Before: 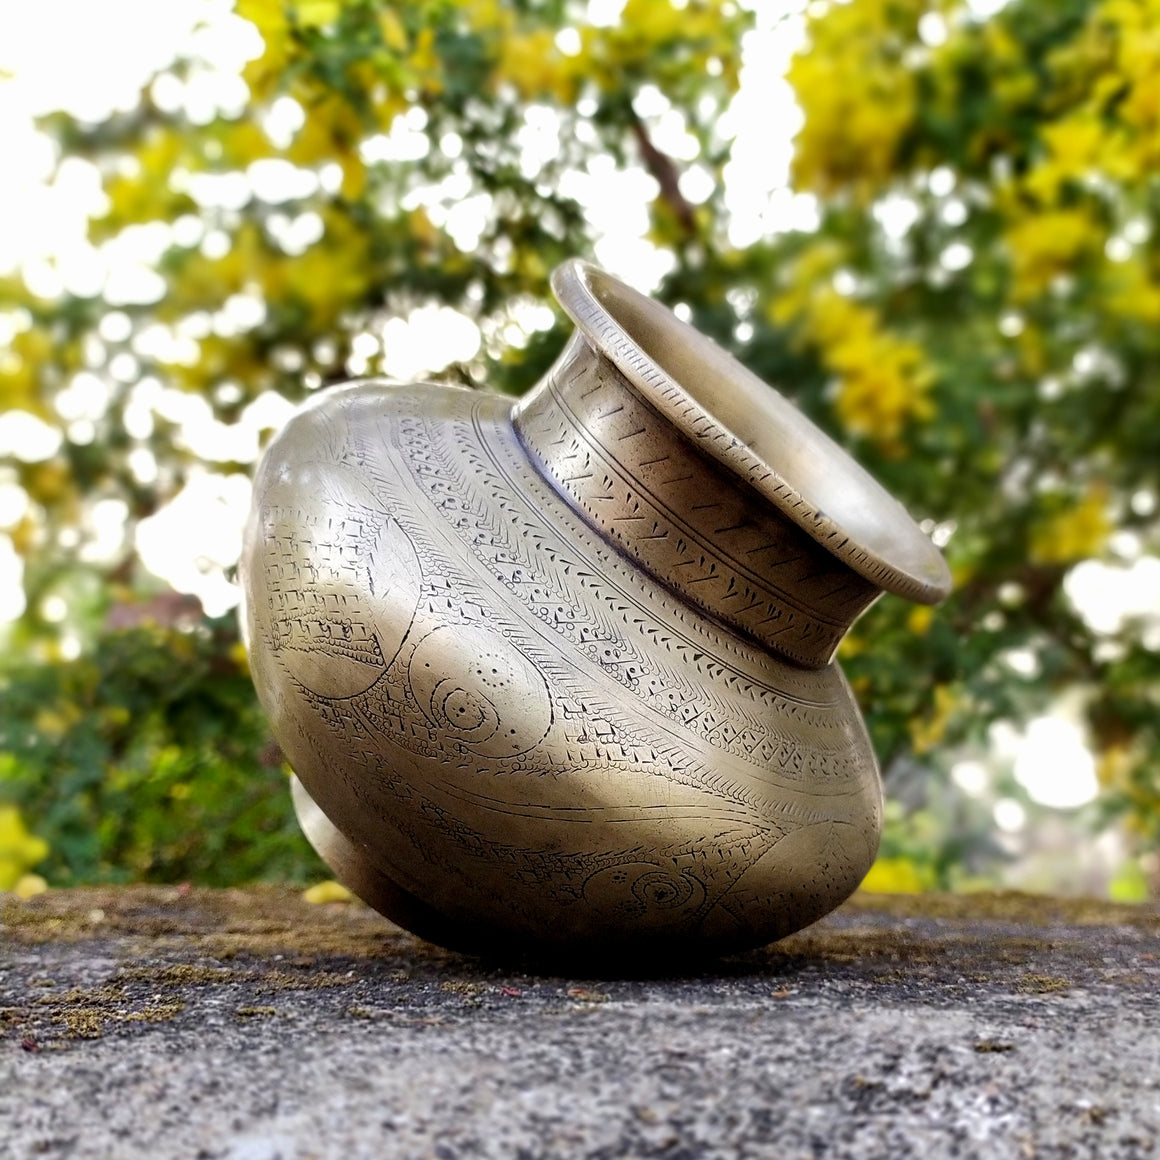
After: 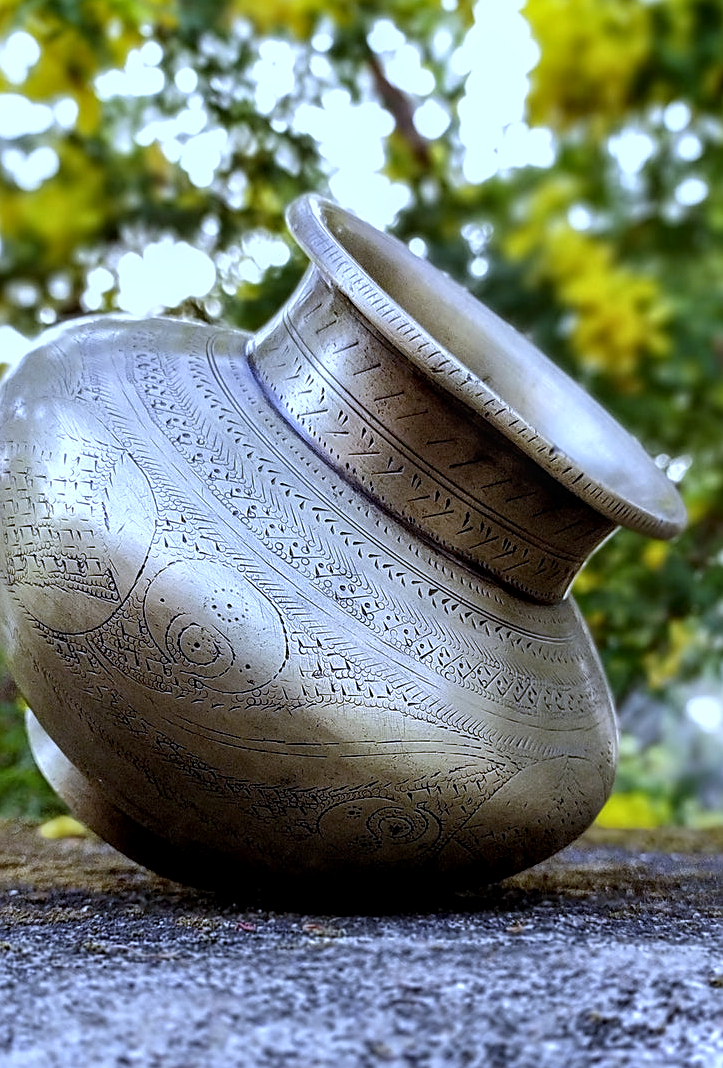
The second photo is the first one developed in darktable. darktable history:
crop and rotate: left 22.918%, top 5.629%, right 14.711%, bottom 2.247%
white balance: red 0.871, blue 1.249
sharpen: on, module defaults
local contrast: on, module defaults
